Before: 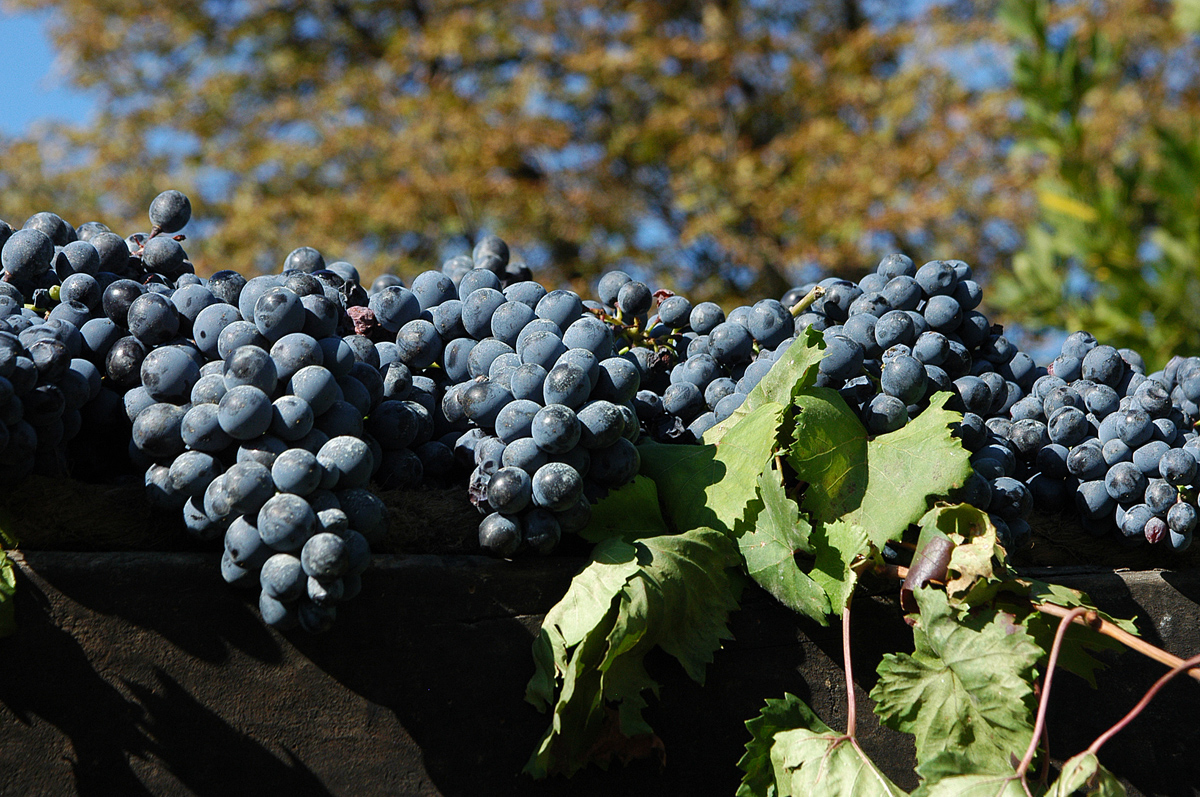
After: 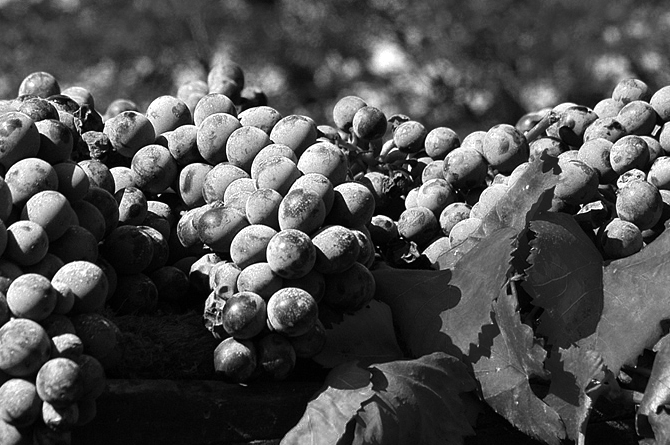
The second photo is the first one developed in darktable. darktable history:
white balance: red 0.983, blue 1.036
crop and rotate: left 22.13%, top 22.054%, right 22.026%, bottom 22.102%
levels: levels [0, 0.499, 1]
color zones: curves: ch0 [(0.287, 0.048) (0.493, 0.484) (0.737, 0.816)]; ch1 [(0, 0) (0.143, 0) (0.286, 0) (0.429, 0) (0.571, 0) (0.714, 0) (0.857, 0)]
